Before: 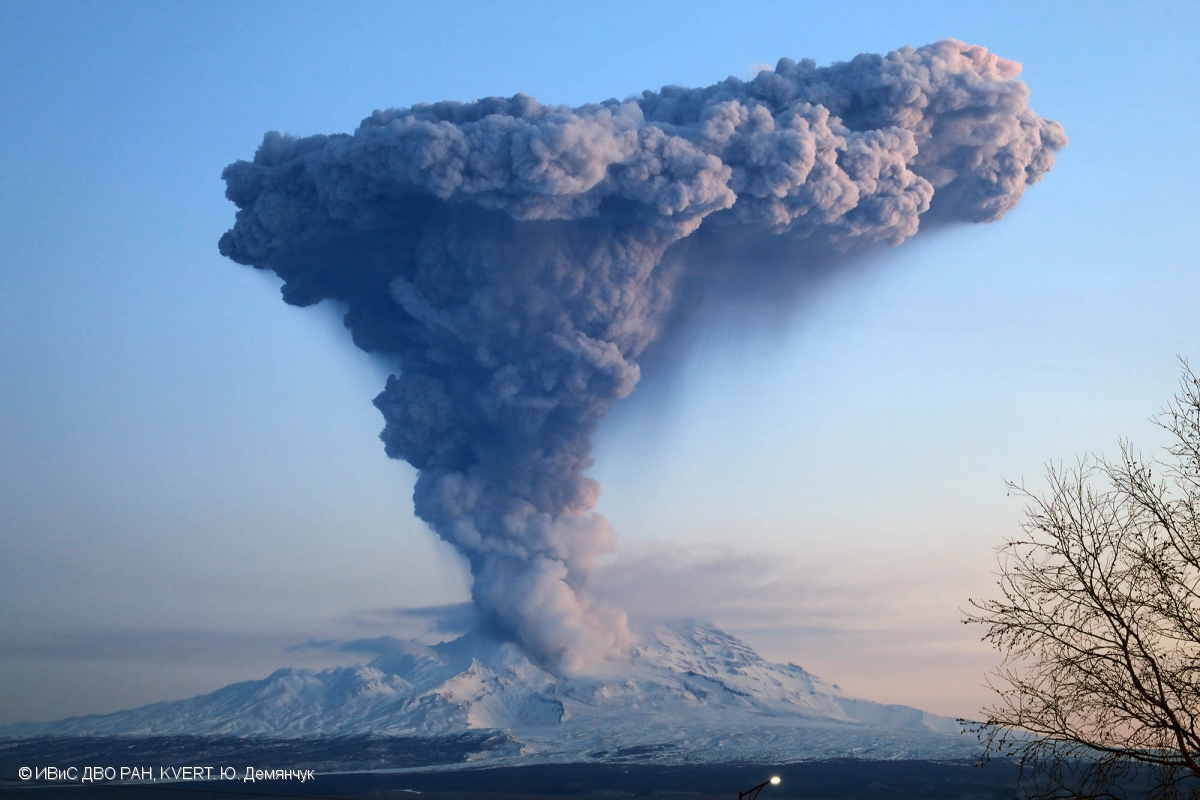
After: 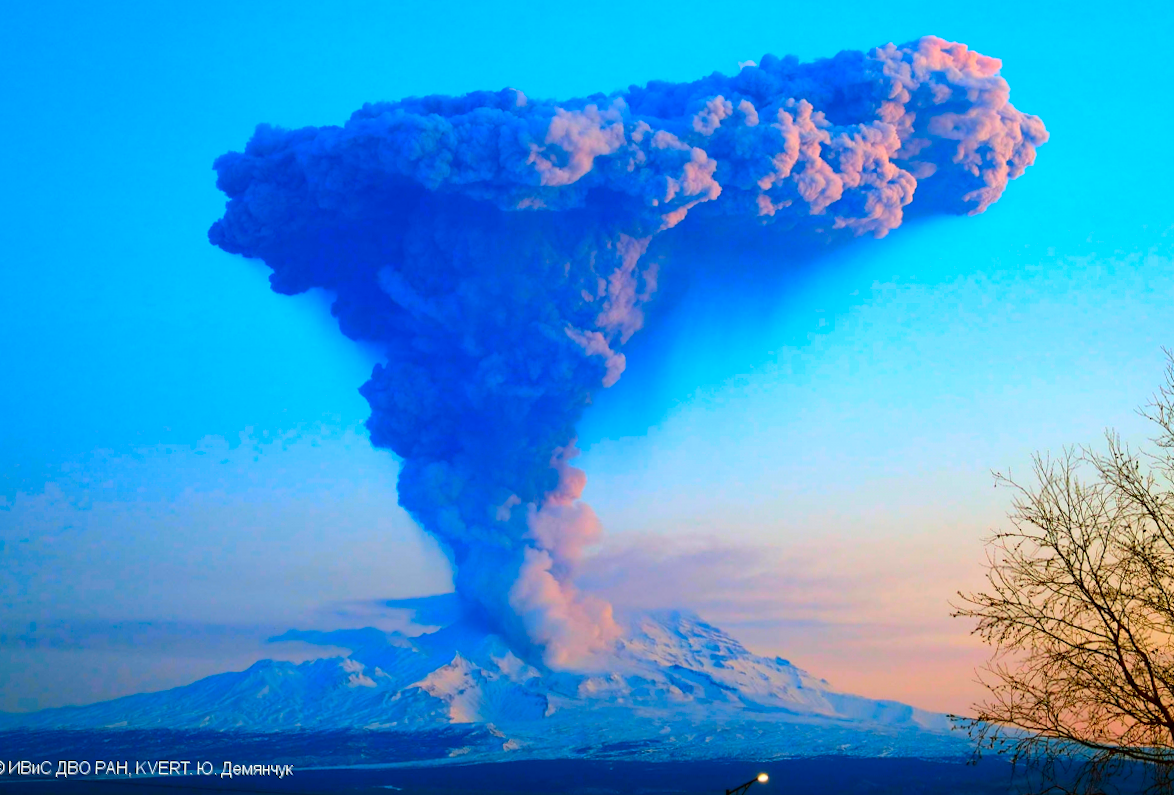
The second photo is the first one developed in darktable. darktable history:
rotate and perspective: rotation 0.226°, lens shift (vertical) -0.042, crop left 0.023, crop right 0.982, crop top 0.006, crop bottom 0.994
color correction: saturation 3
